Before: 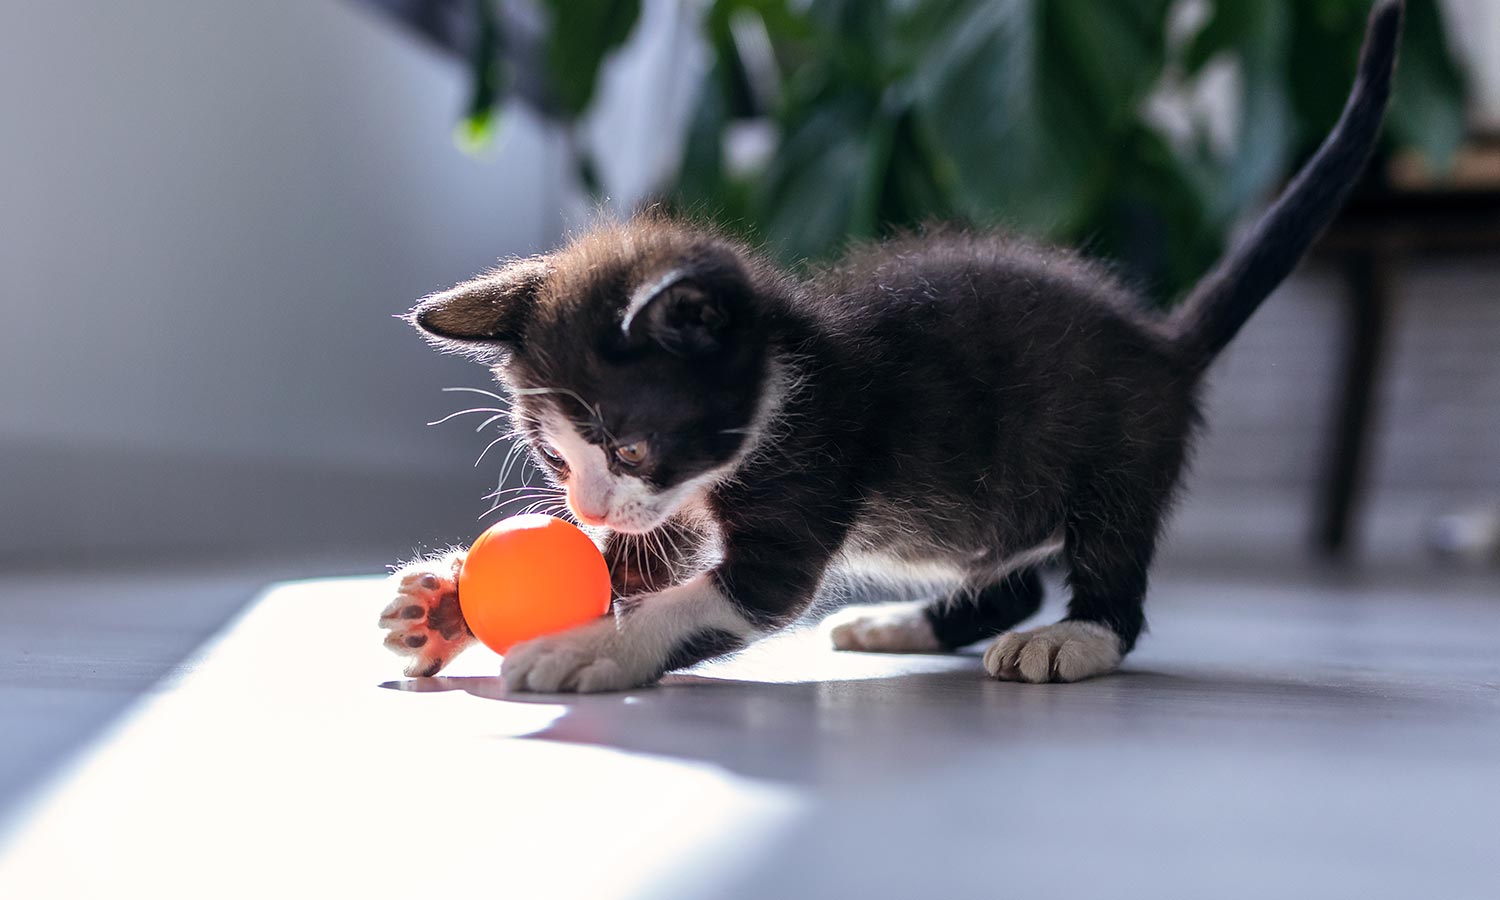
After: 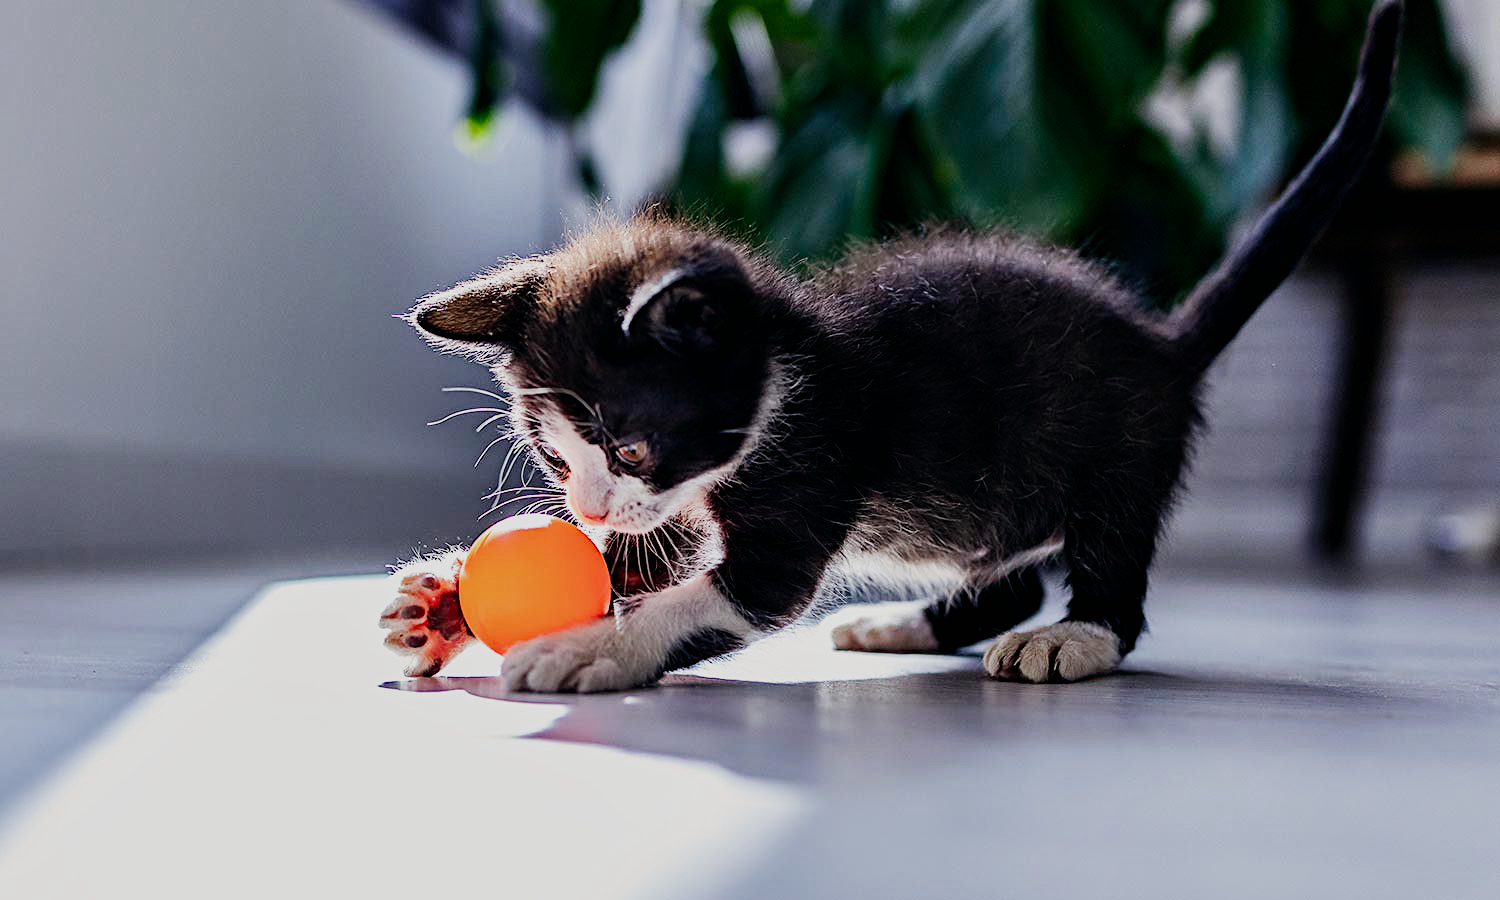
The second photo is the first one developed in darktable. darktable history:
contrast equalizer "clarity": octaves 7, y [[0.6 ×6], [0.55 ×6], [0 ×6], [0 ×6], [0 ×6]], mix 0.3
diffuse or sharpen "sharpen demosaicing: AA filter": edge sensitivity 1, 1st order anisotropy 100%, 2nd order anisotropy 100%, 3rd order anisotropy 100%, 4th order anisotropy 100%, 1st order speed -25%, 2nd order speed -25%, 3rd order speed -25%, 4th order speed -25%
sigmoid "smooth": skew -0.2, preserve hue 0%, red attenuation 0.1, red rotation 0.035, green attenuation 0.1, green rotation -0.017, blue attenuation 0.15, blue rotation -0.052, base primaries Rec2020
color balance rgb "basic colorfulness: standard": perceptual saturation grading › global saturation 20%, perceptual saturation grading › highlights -25%, perceptual saturation grading › shadows 25%
